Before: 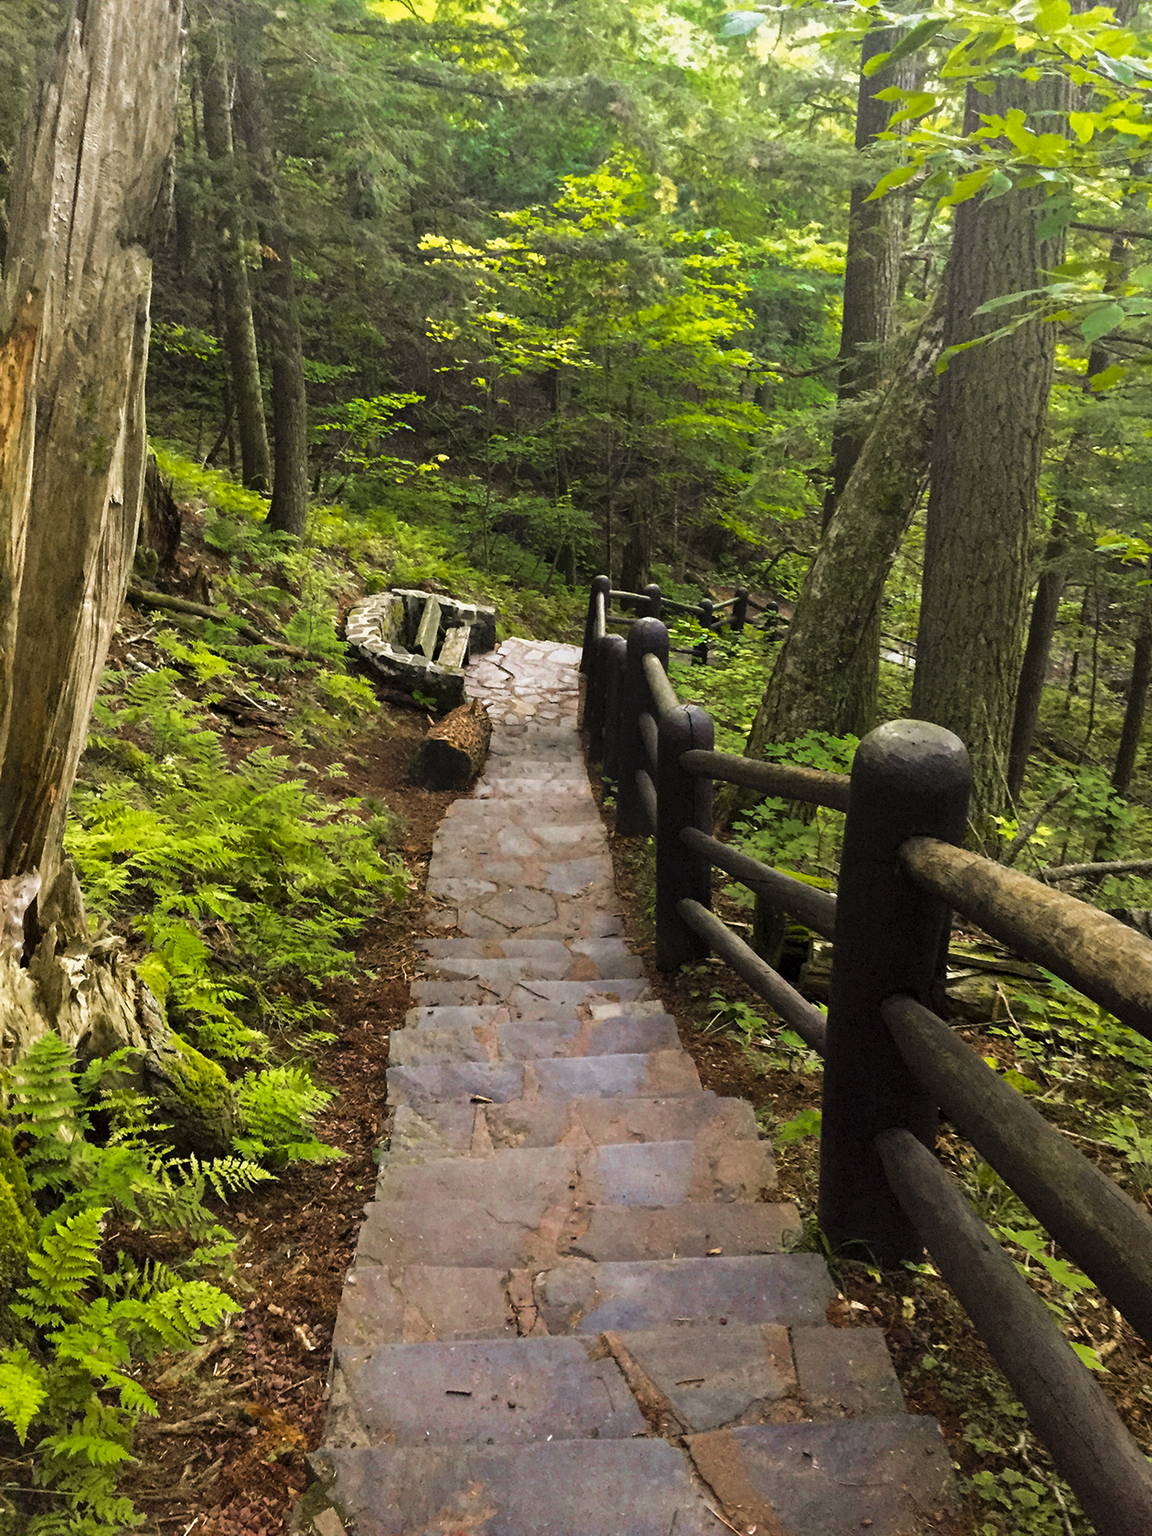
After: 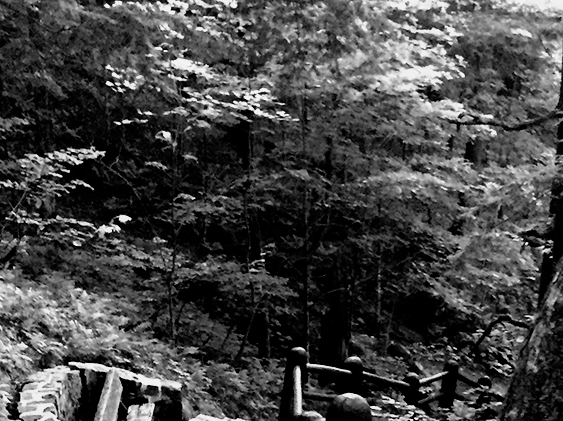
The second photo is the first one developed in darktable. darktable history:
monochrome: a -92.57, b 58.91
crop: left 28.64%, top 16.832%, right 26.637%, bottom 58.055%
filmic rgb: black relative exposure -3.63 EV, white relative exposure 2.16 EV, hardness 3.62
